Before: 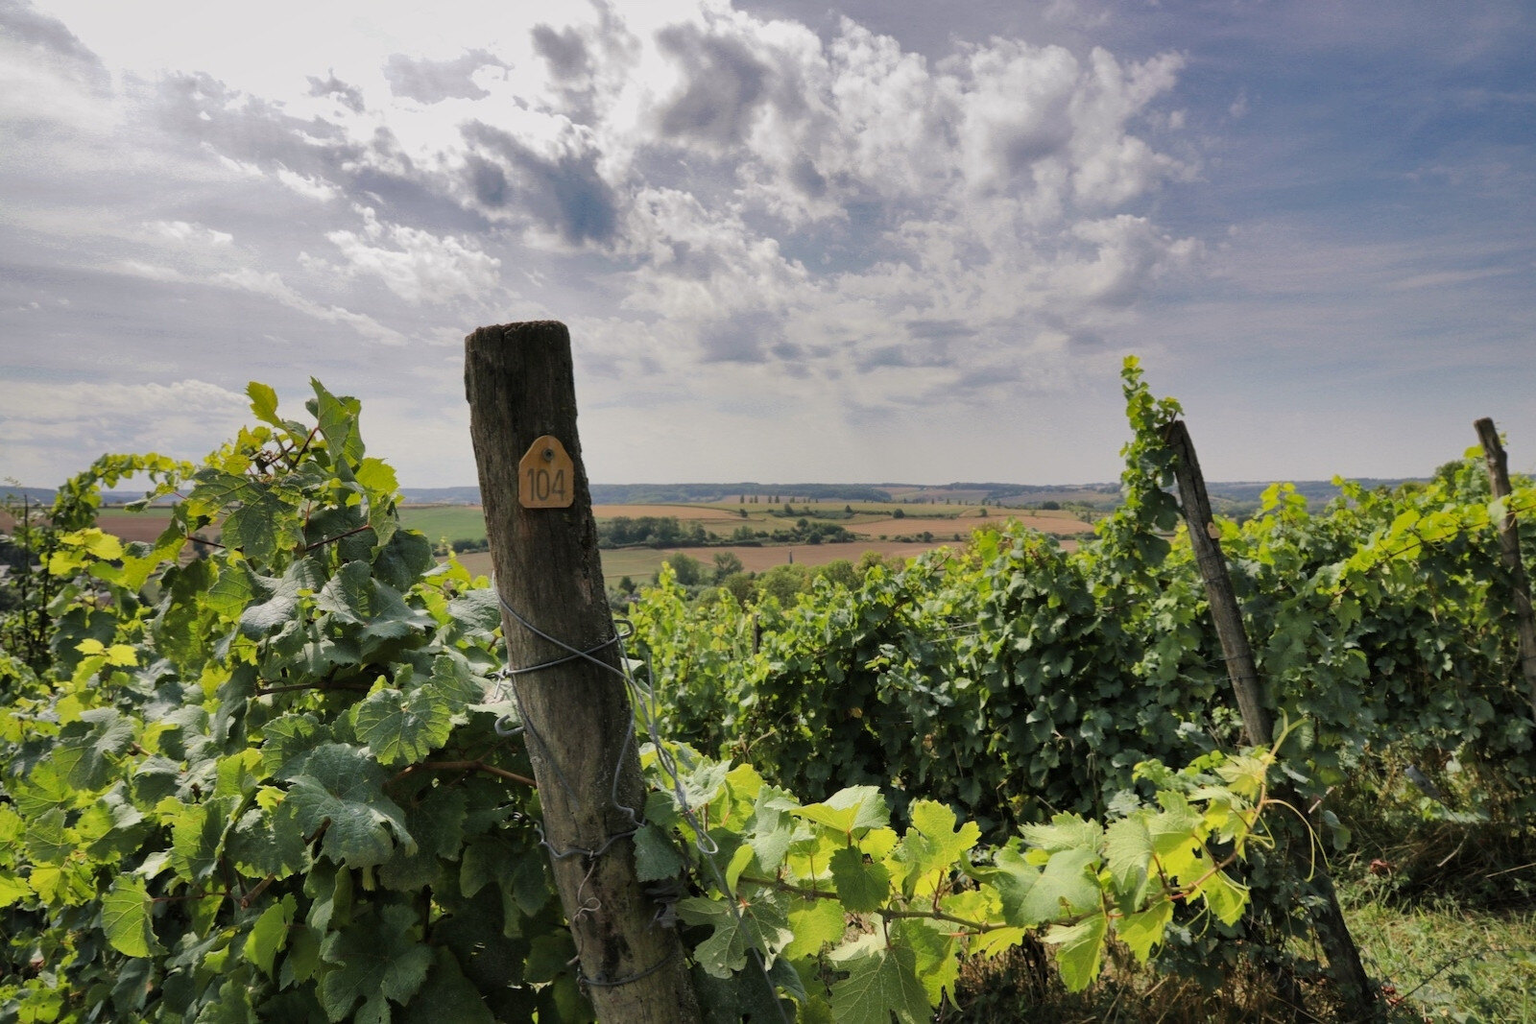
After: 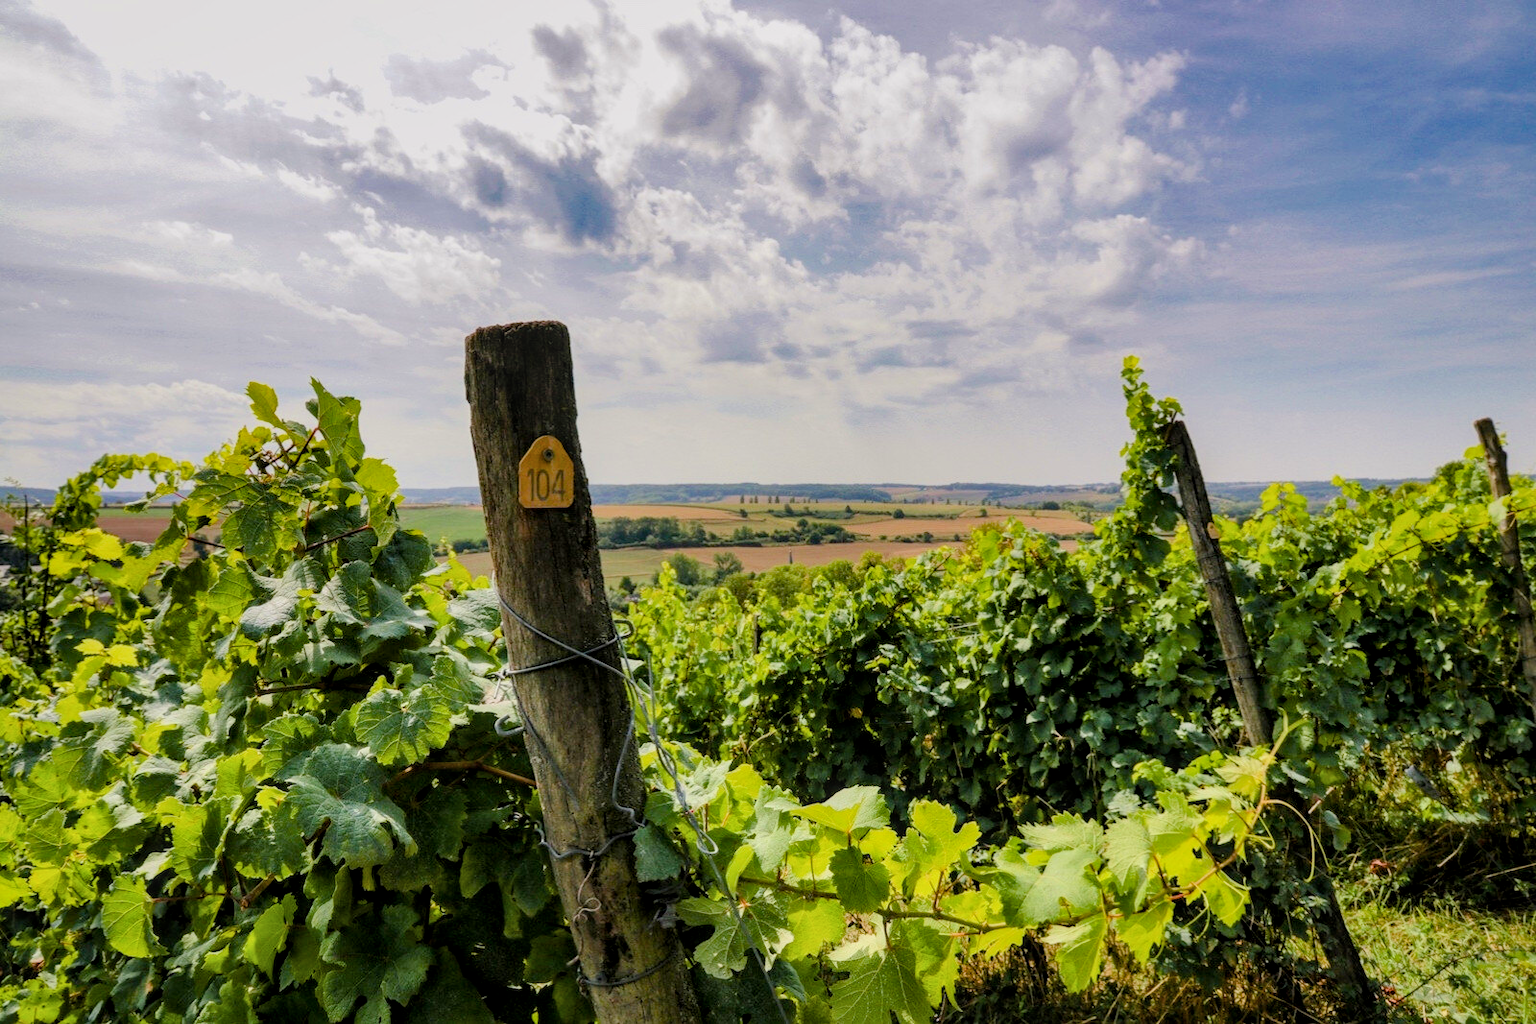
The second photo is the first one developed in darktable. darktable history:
local contrast: on, module defaults
color balance rgb: linear chroma grading › shadows -2.2%, linear chroma grading › highlights -15%, linear chroma grading › global chroma -10%, linear chroma grading › mid-tones -10%, perceptual saturation grading › global saturation 45%, perceptual saturation grading › highlights -50%, perceptual saturation grading › shadows 30%, perceptual brilliance grading › global brilliance 18%, global vibrance 45%
filmic rgb: black relative exposure -7.65 EV, white relative exposure 4.56 EV, hardness 3.61, color science v6 (2022)
tone equalizer: on, module defaults
